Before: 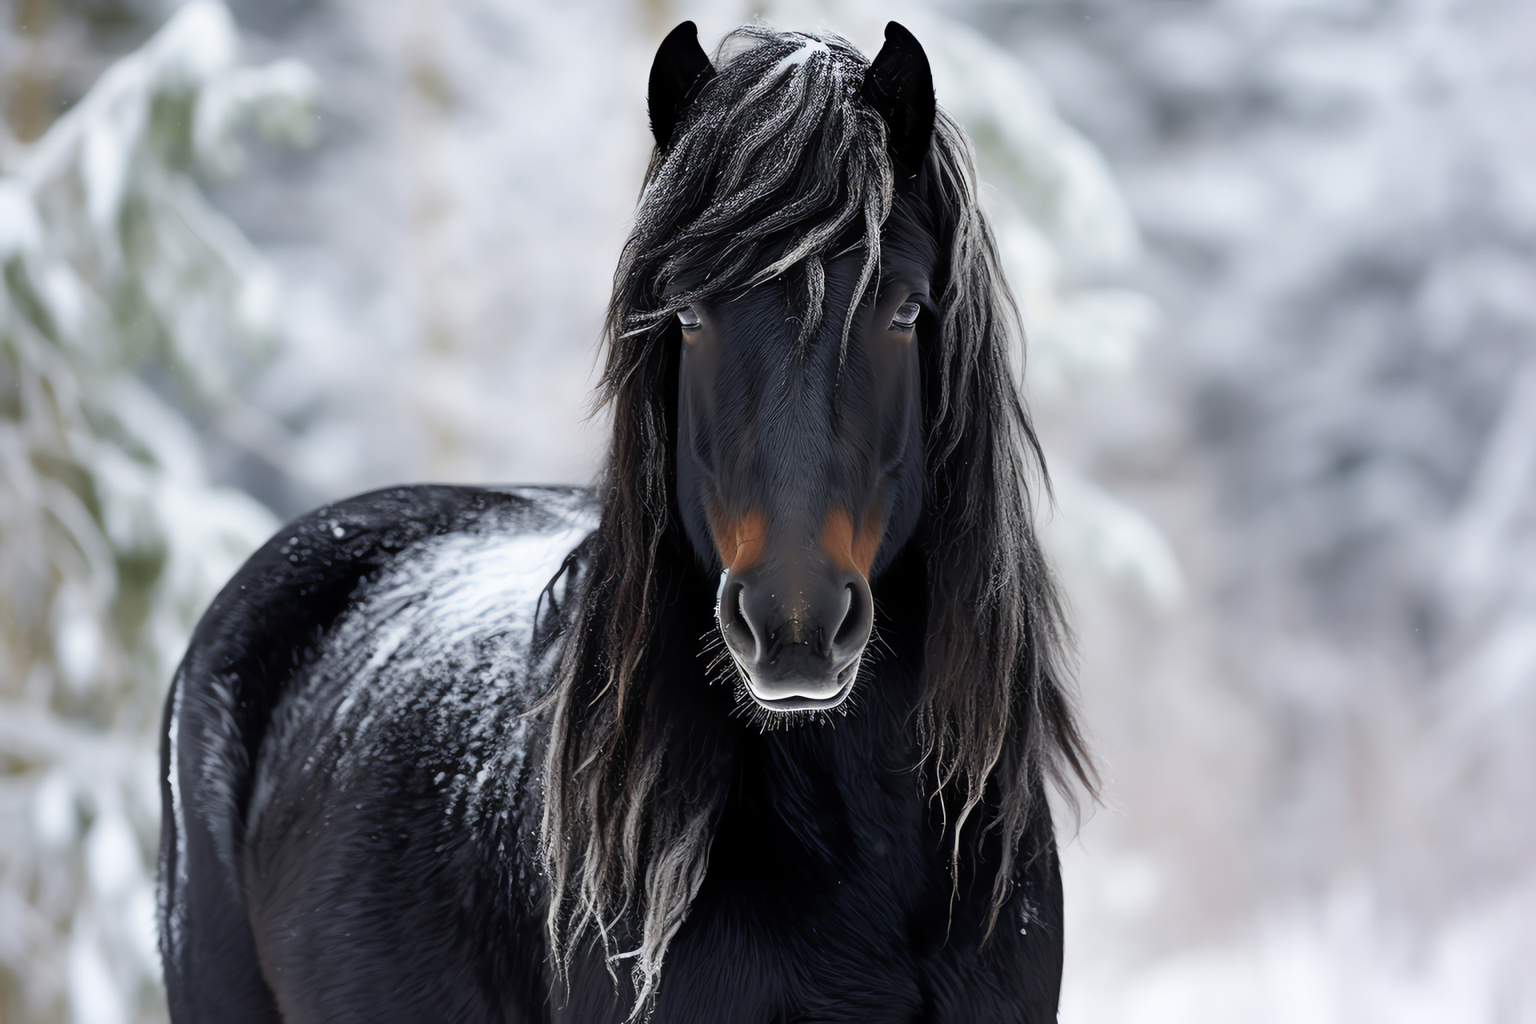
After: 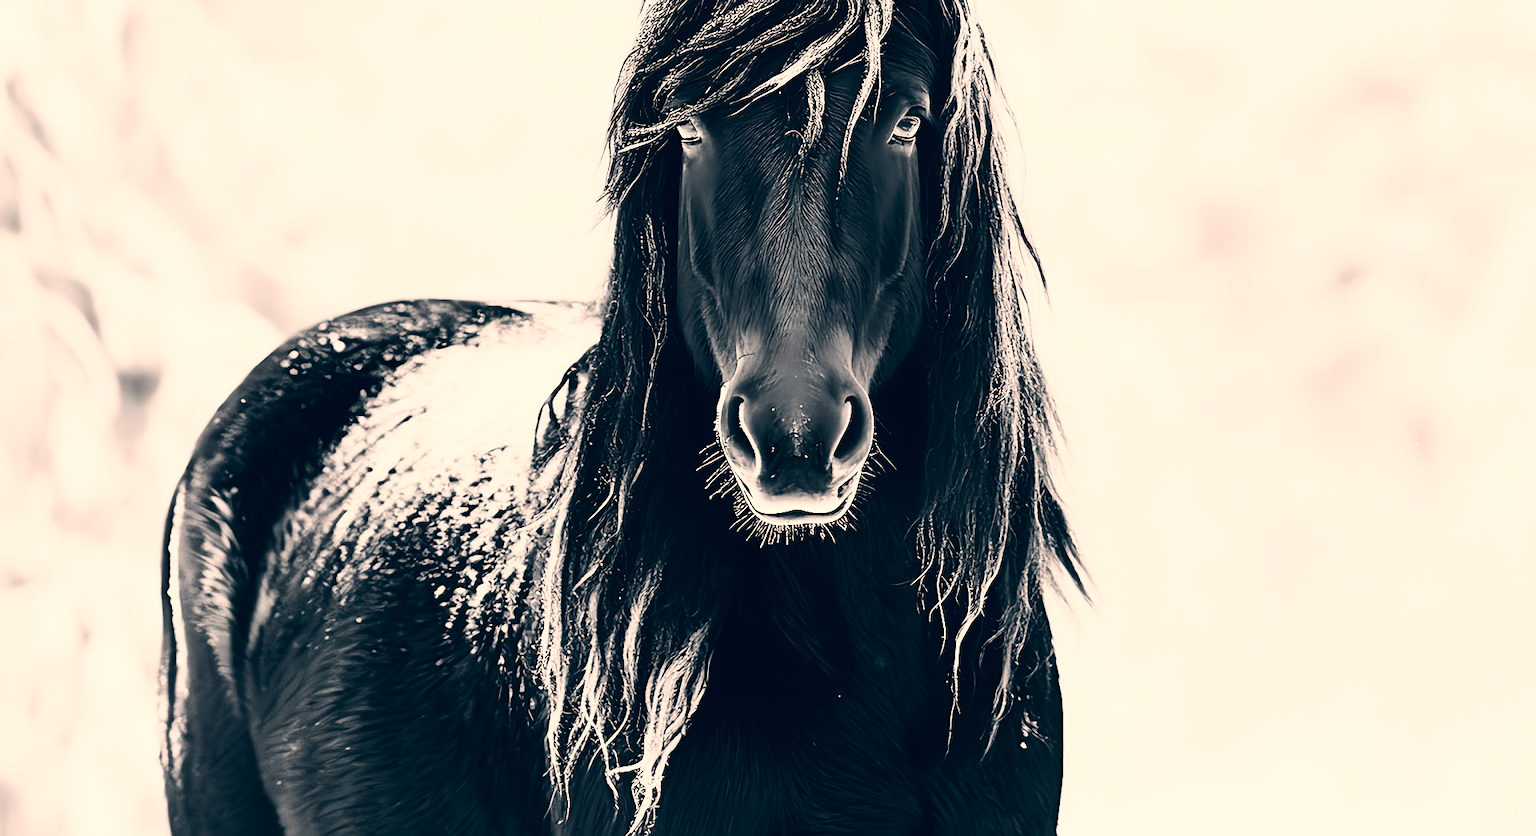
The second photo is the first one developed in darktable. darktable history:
crop and rotate: top 18.274%
exposure: black level correction -0.002, exposure 0.53 EV, compensate highlight preservation false
contrast brightness saturation: contrast 0.402, brightness 0.048, saturation 0.26
base curve: curves: ch0 [(0, 0) (0.028, 0.03) (0.121, 0.232) (0.46, 0.748) (0.859, 0.968) (1, 1)], preserve colors none
color correction: highlights a* 10.29, highlights b* 14.48, shadows a* -9.64, shadows b* -14.81
sharpen: on, module defaults
color calibration: output gray [0.21, 0.42, 0.37, 0], illuminant as shot in camera, x 0.358, y 0.373, temperature 4628.91 K
